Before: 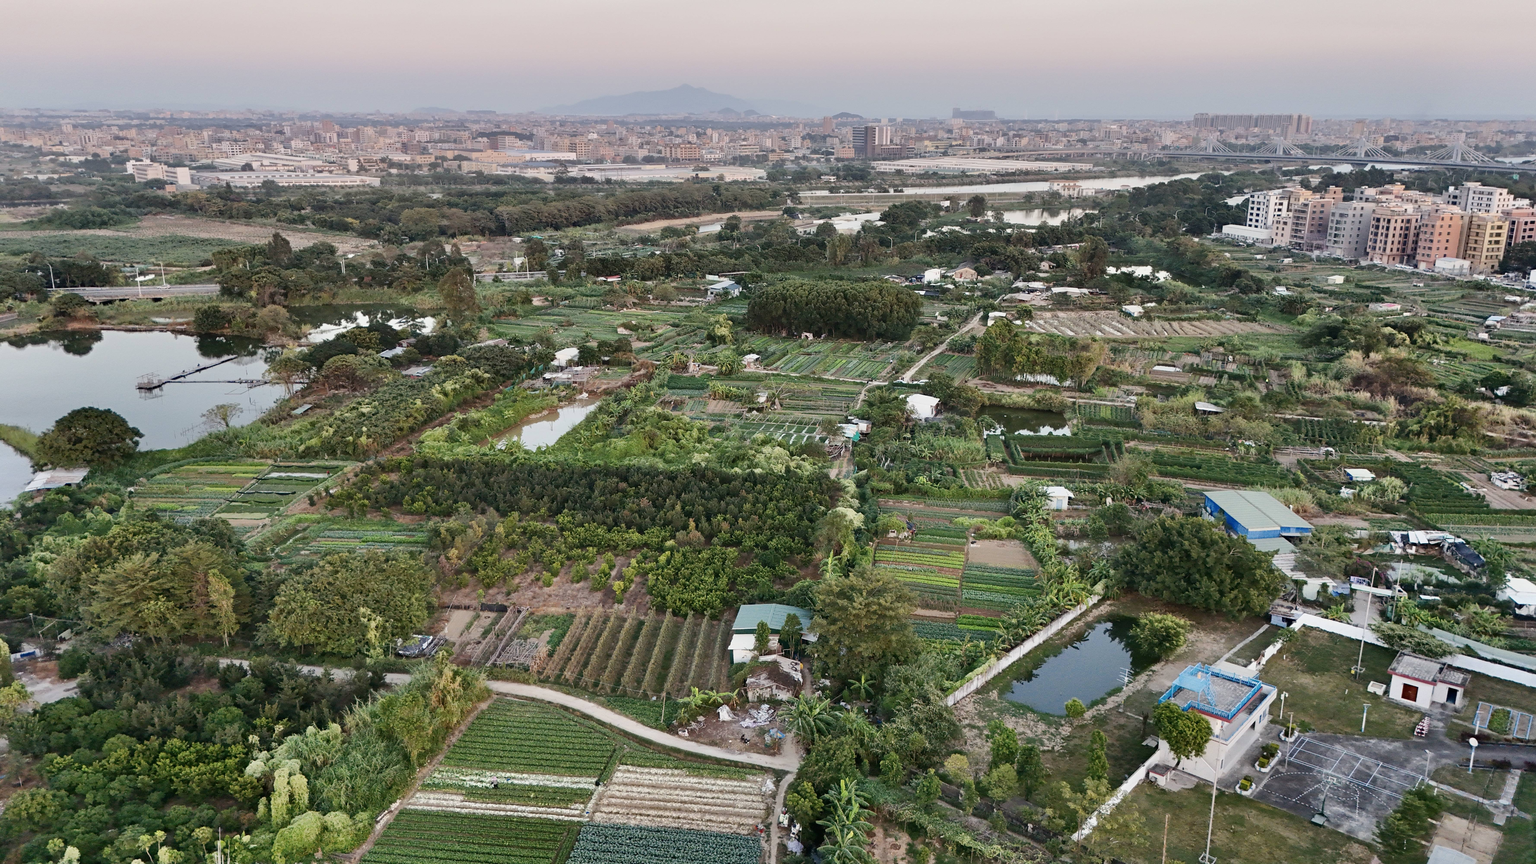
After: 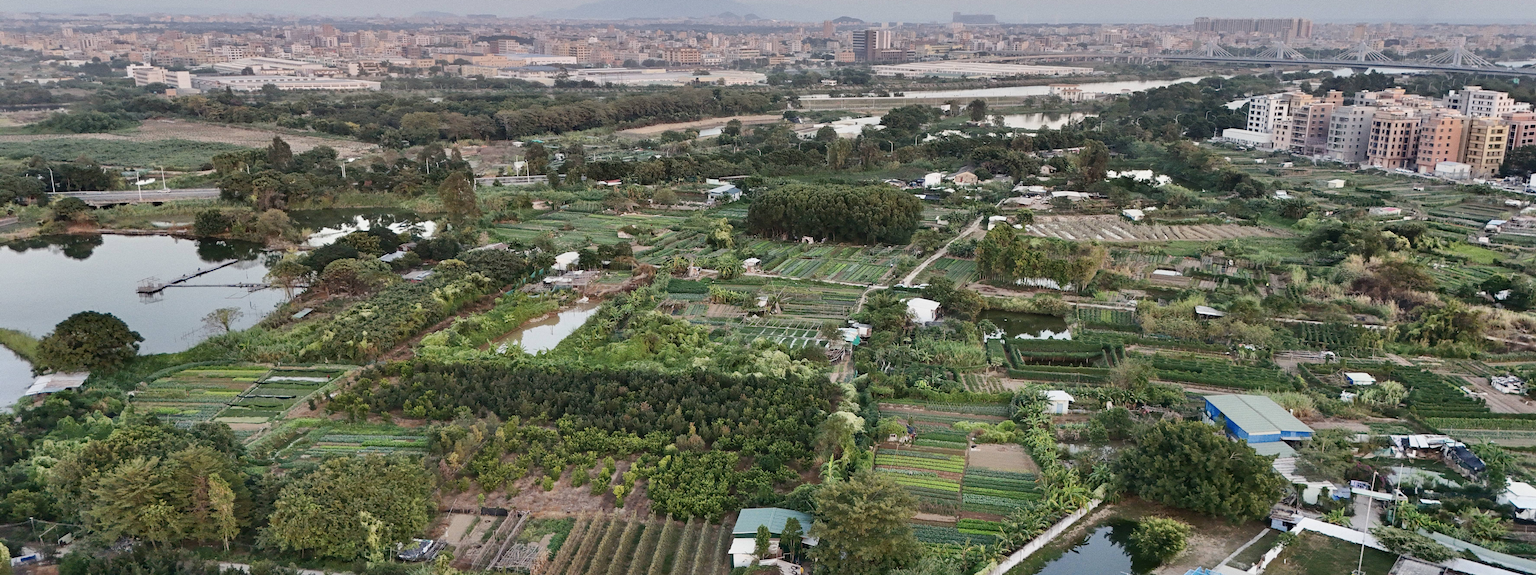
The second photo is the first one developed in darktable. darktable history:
crop: top 11.166%, bottom 22.168%
grain: coarseness 3.21 ISO
